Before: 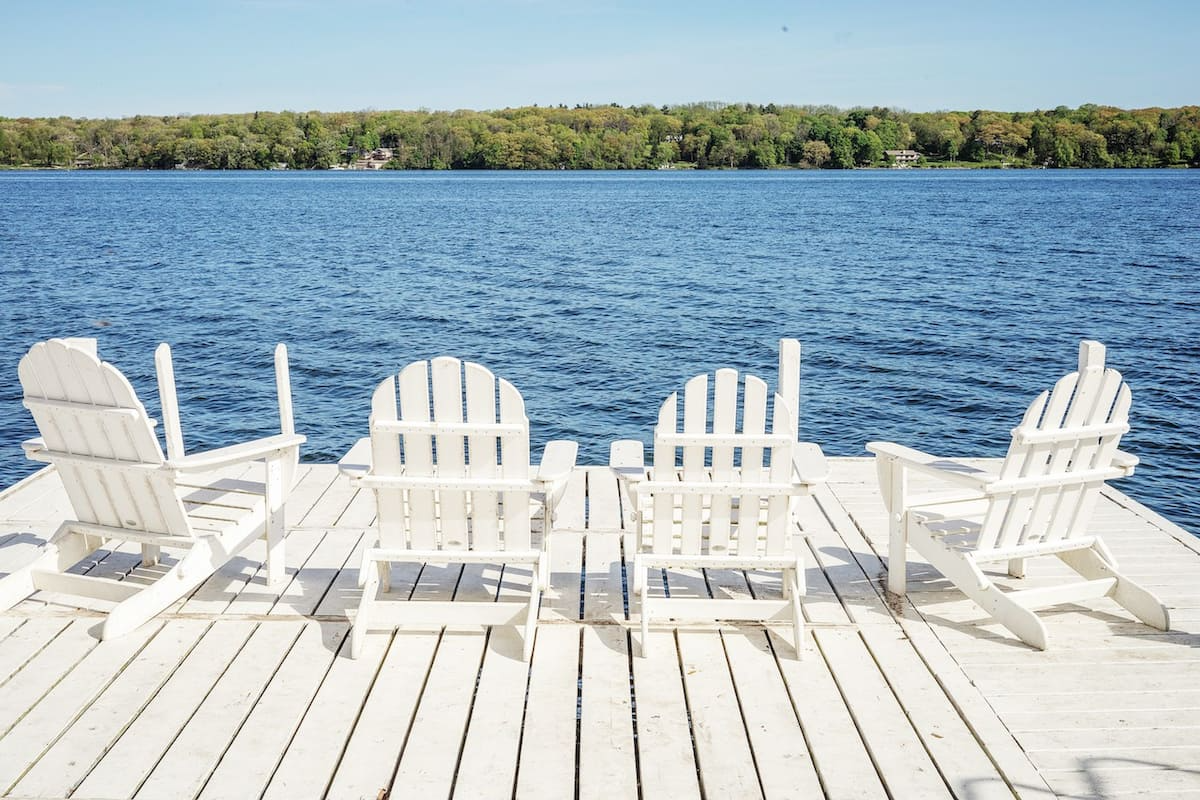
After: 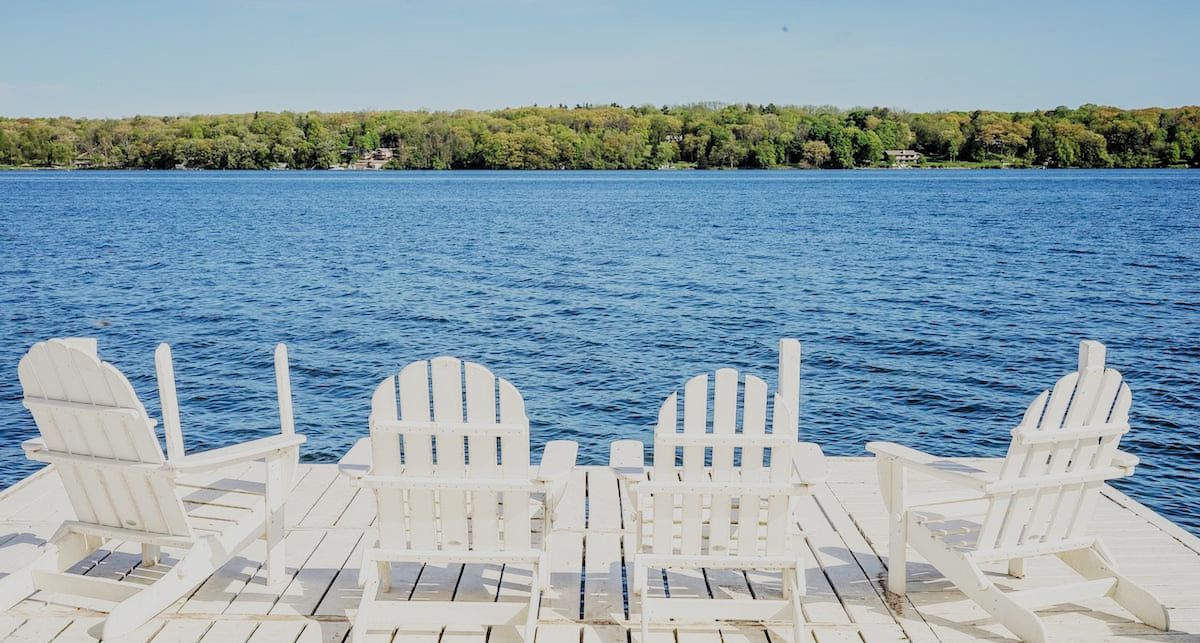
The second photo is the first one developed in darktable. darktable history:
filmic rgb: black relative exposure -7.65 EV, white relative exposure 4.56 EV, threshold 5.95 EV, hardness 3.61, add noise in highlights 0, color science v3 (2019), use custom middle-gray values true, contrast in highlights soft, enable highlight reconstruction true
tone equalizer: on, module defaults
contrast brightness saturation: contrast 0.083, saturation 0.203
crop: bottom 19.617%
